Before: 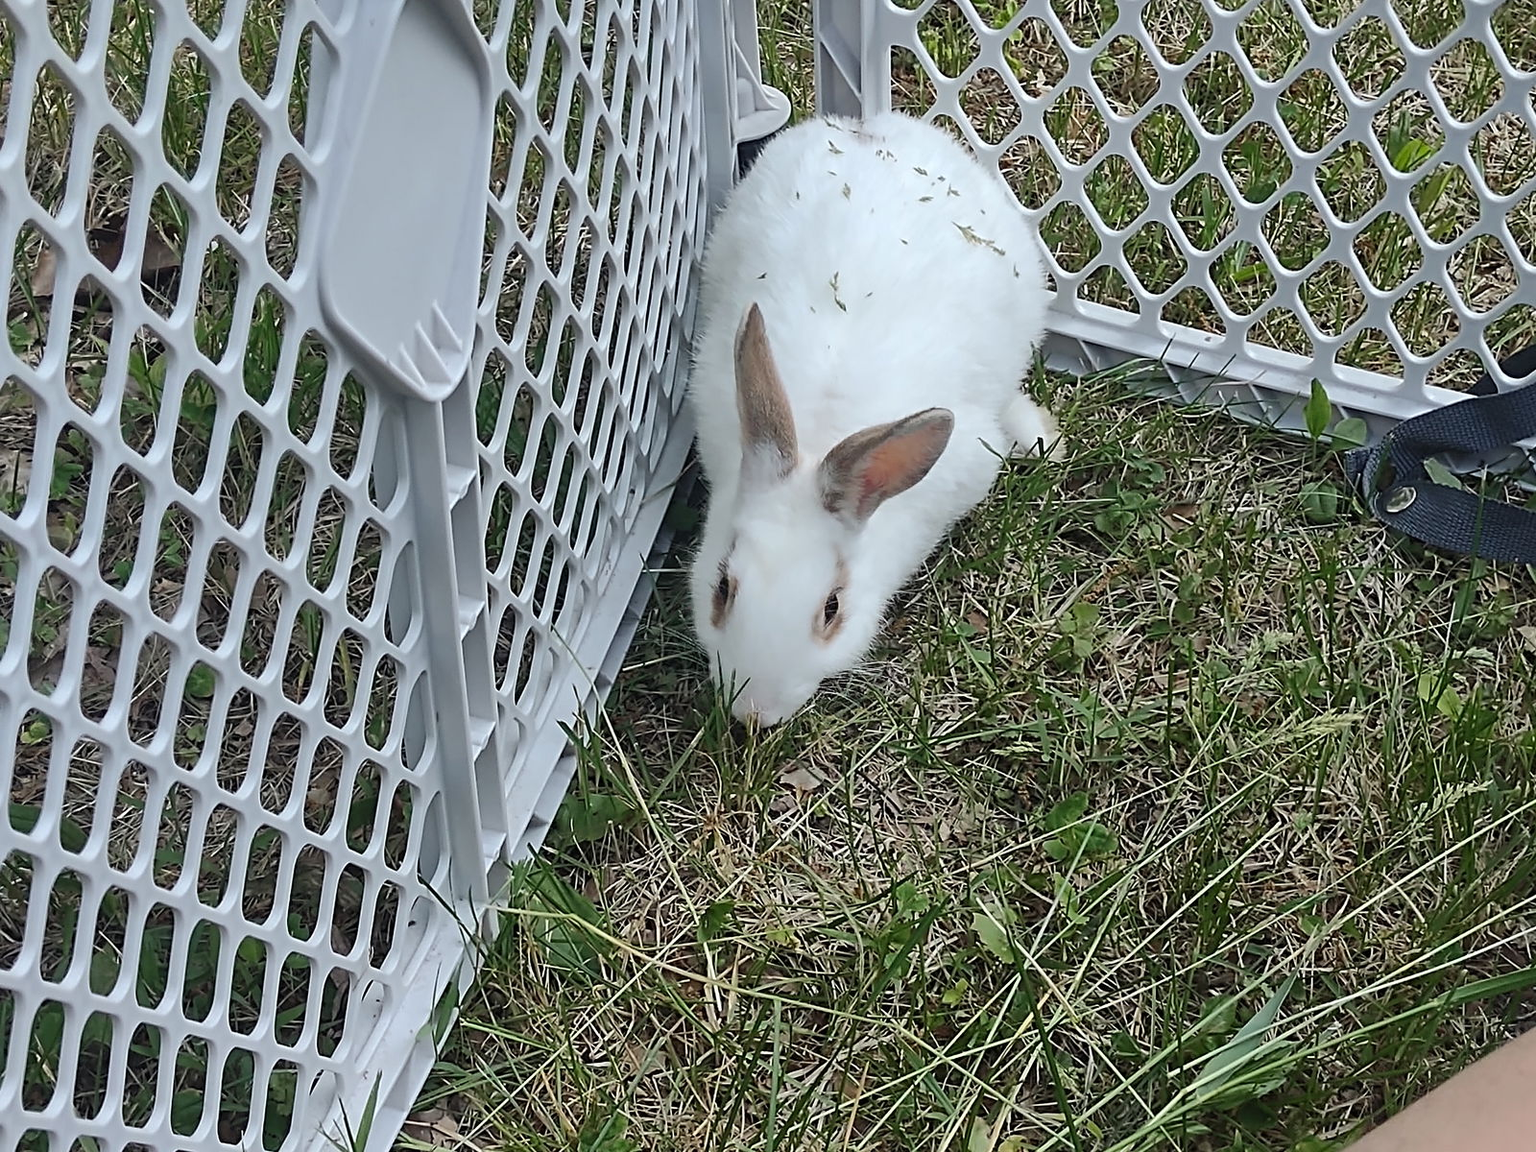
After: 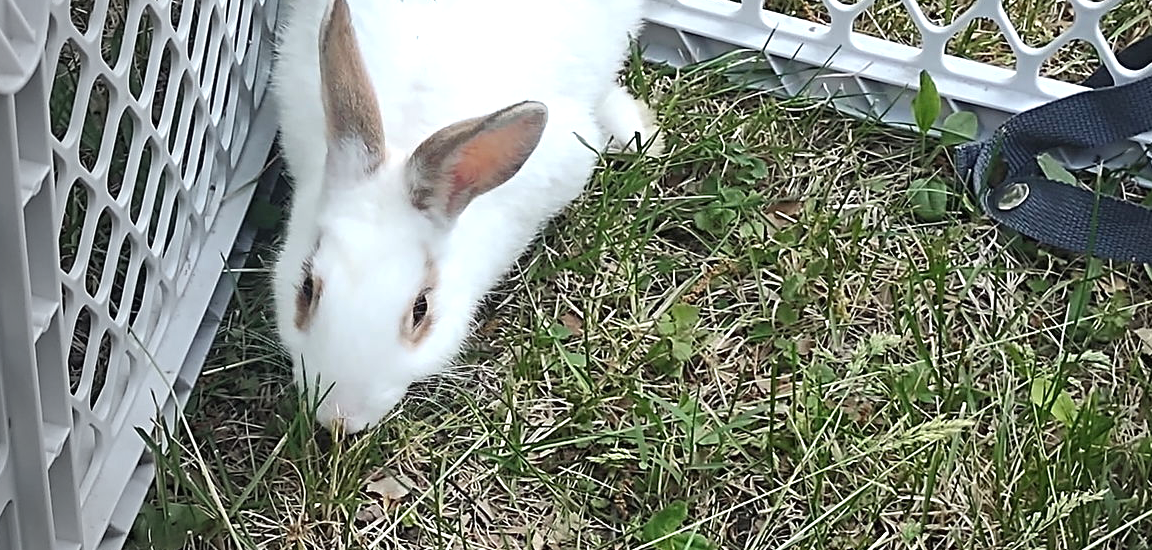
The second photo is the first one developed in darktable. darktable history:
crop and rotate: left 27.938%, top 27.046%, bottom 27.046%
vignetting: fall-off start 73.57%, center (0.22, -0.235)
exposure: black level correction 0, exposure 0.6 EV, compensate highlight preservation false
